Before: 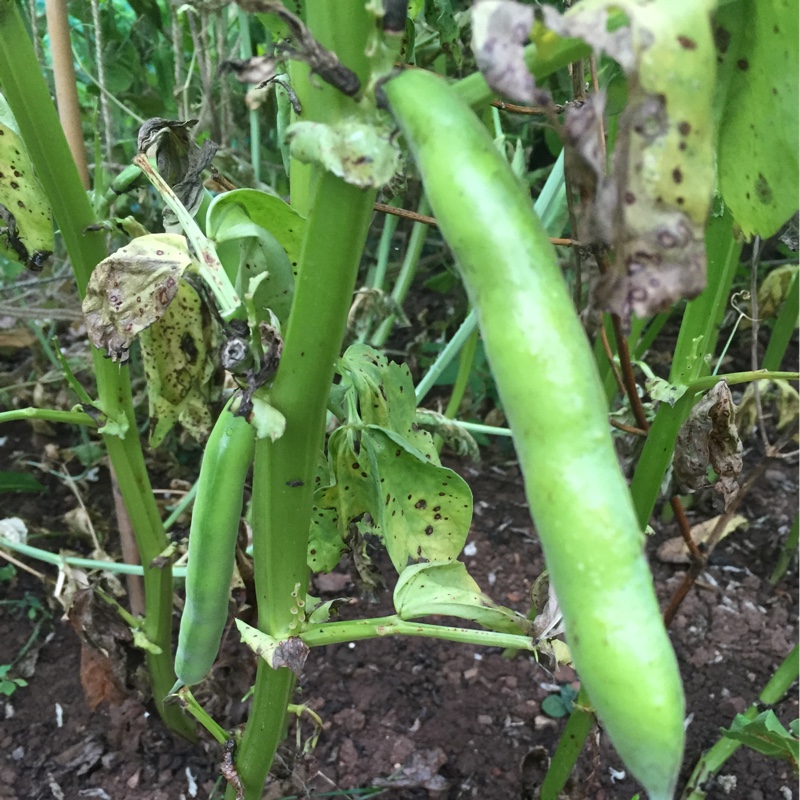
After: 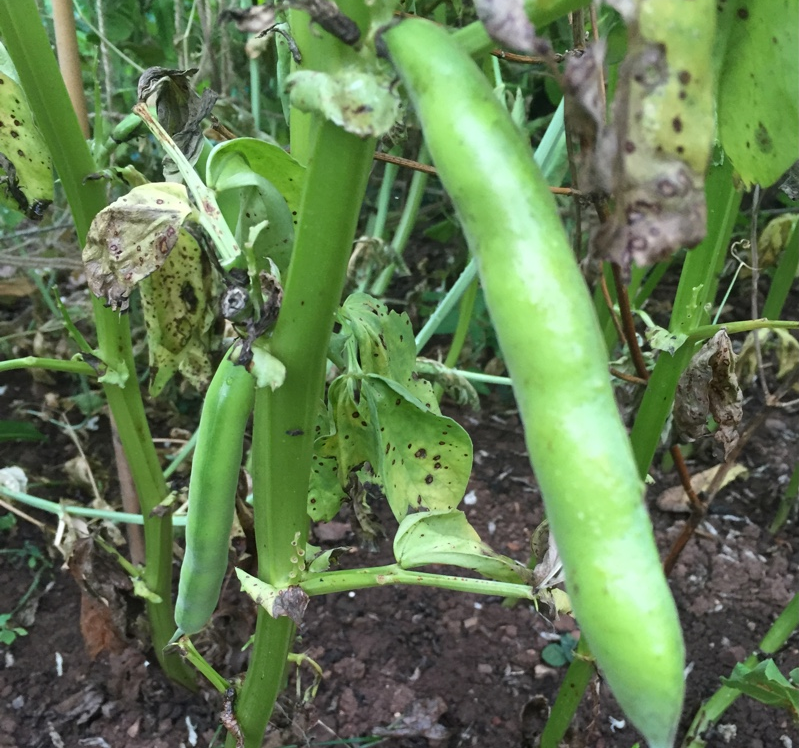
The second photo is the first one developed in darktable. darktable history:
crop and rotate: top 6.471%
